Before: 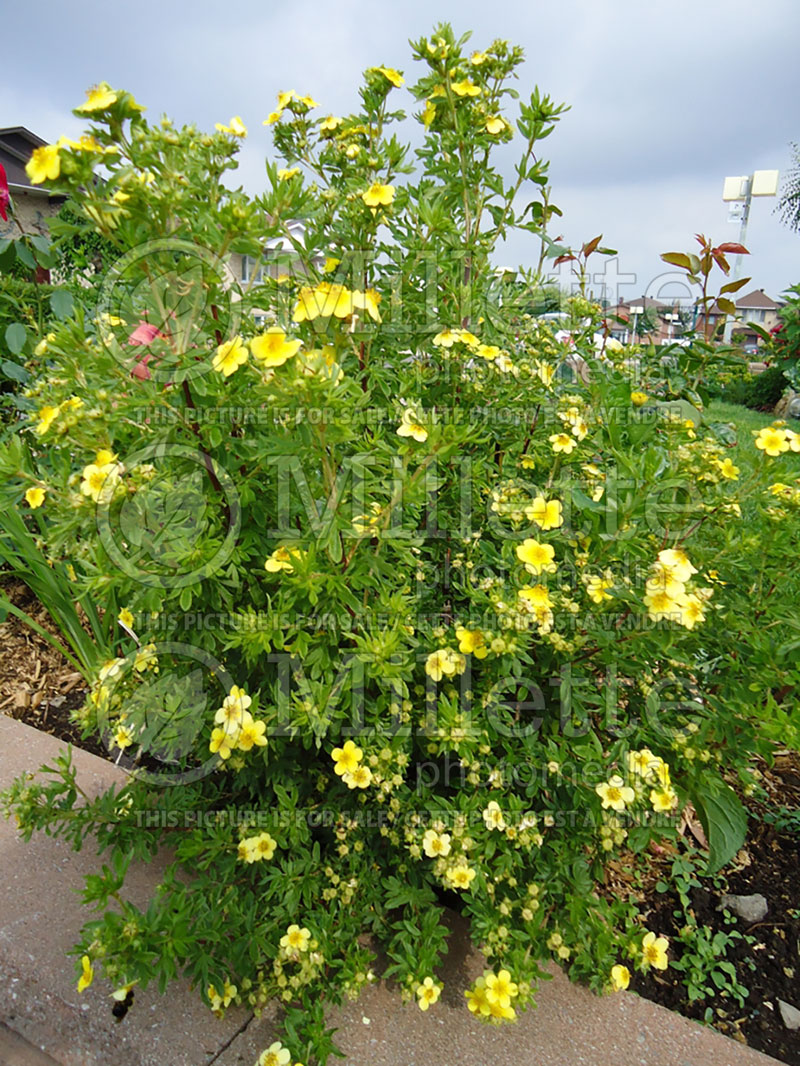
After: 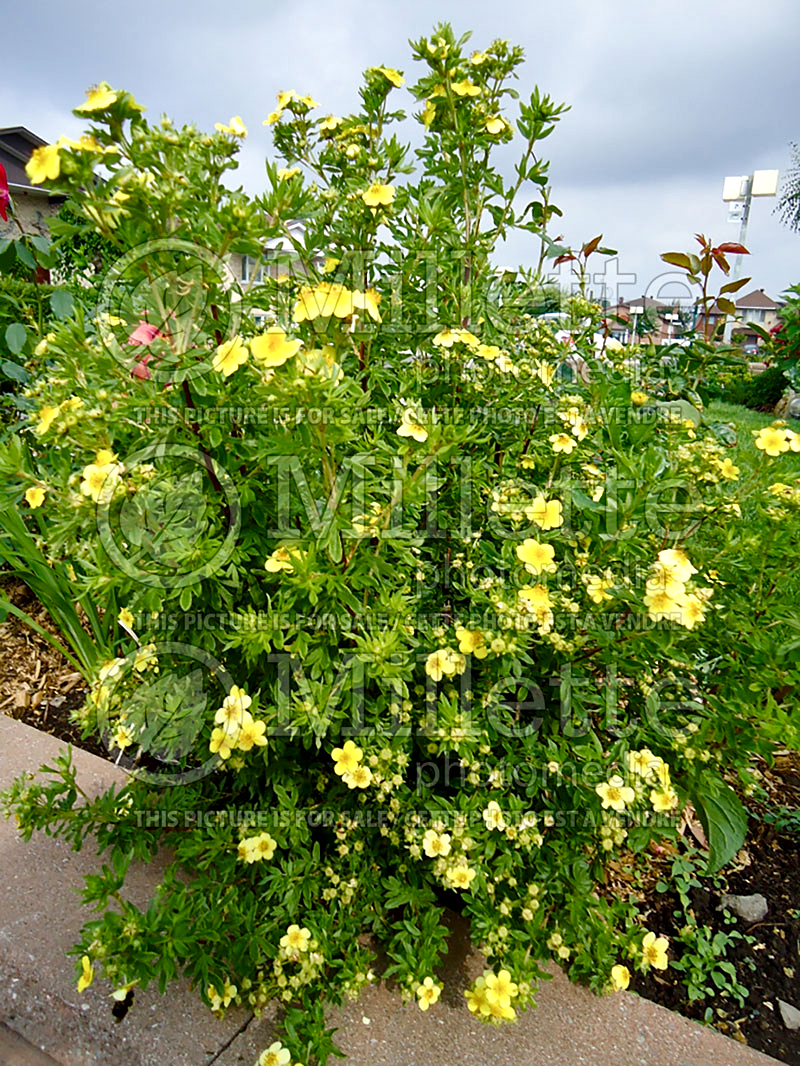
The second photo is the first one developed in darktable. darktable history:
color balance rgb: perceptual saturation grading › global saturation 20%, perceptual saturation grading › highlights -25%, perceptual saturation grading › shadows 25%
local contrast: mode bilateral grid, contrast 25, coarseness 60, detail 151%, midtone range 0.2
sharpen: amount 0.2
